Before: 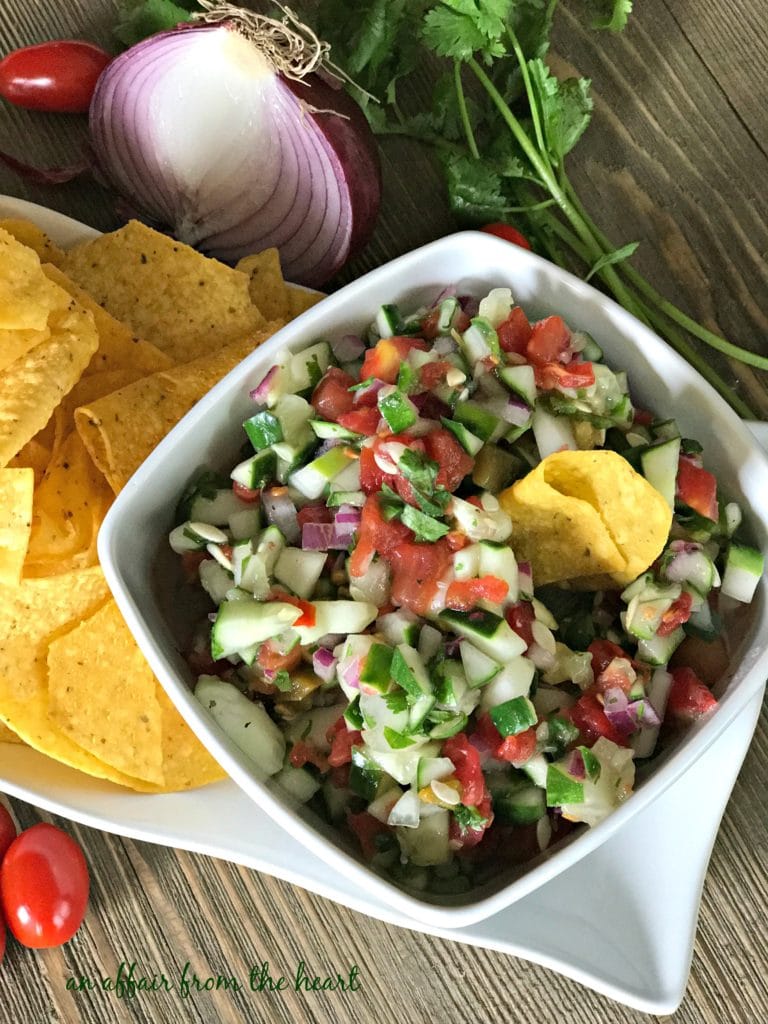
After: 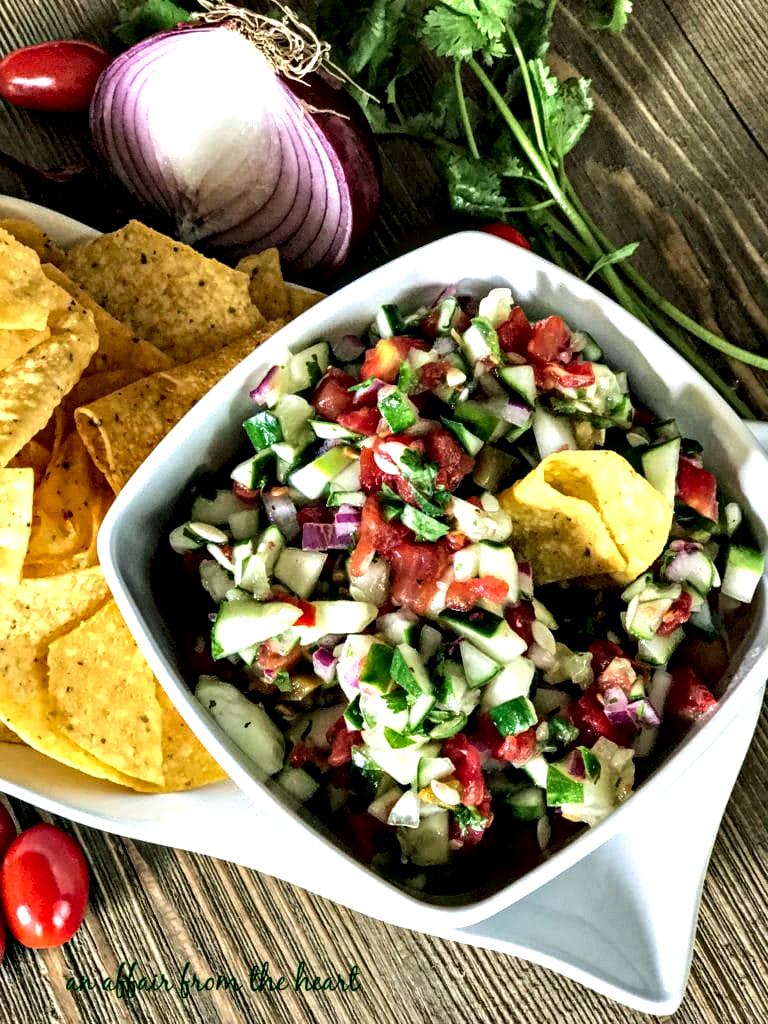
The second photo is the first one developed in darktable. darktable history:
contrast equalizer: y [[0.6 ×6], [0.55 ×6], [0 ×6], [0 ×6], [0 ×6]]
local contrast: highlights 60%, shadows 62%, detail 160%
velvia: on, module defaults
tone curve: curves: ch0 [(0, 0) (0.003, 0.003) (0.011, 0.011) (0.025, 0.024) (0.044, 0.043) (0.069, 0.068) (0.1, 0.097) (0.136, 0.133) (0.177, 0.173) (0.224, 0.219) (0.277, 0.27) (0.335, 0.327) (0.399, 0.39) (0.468, 0.457) (0.543, 0.545) (0.623, 0.625) (0.709, 0.71) (0.801, 0.801) (0.898, 0.898) (1, 1)], color space Lab, independent channels, preserve colors none
